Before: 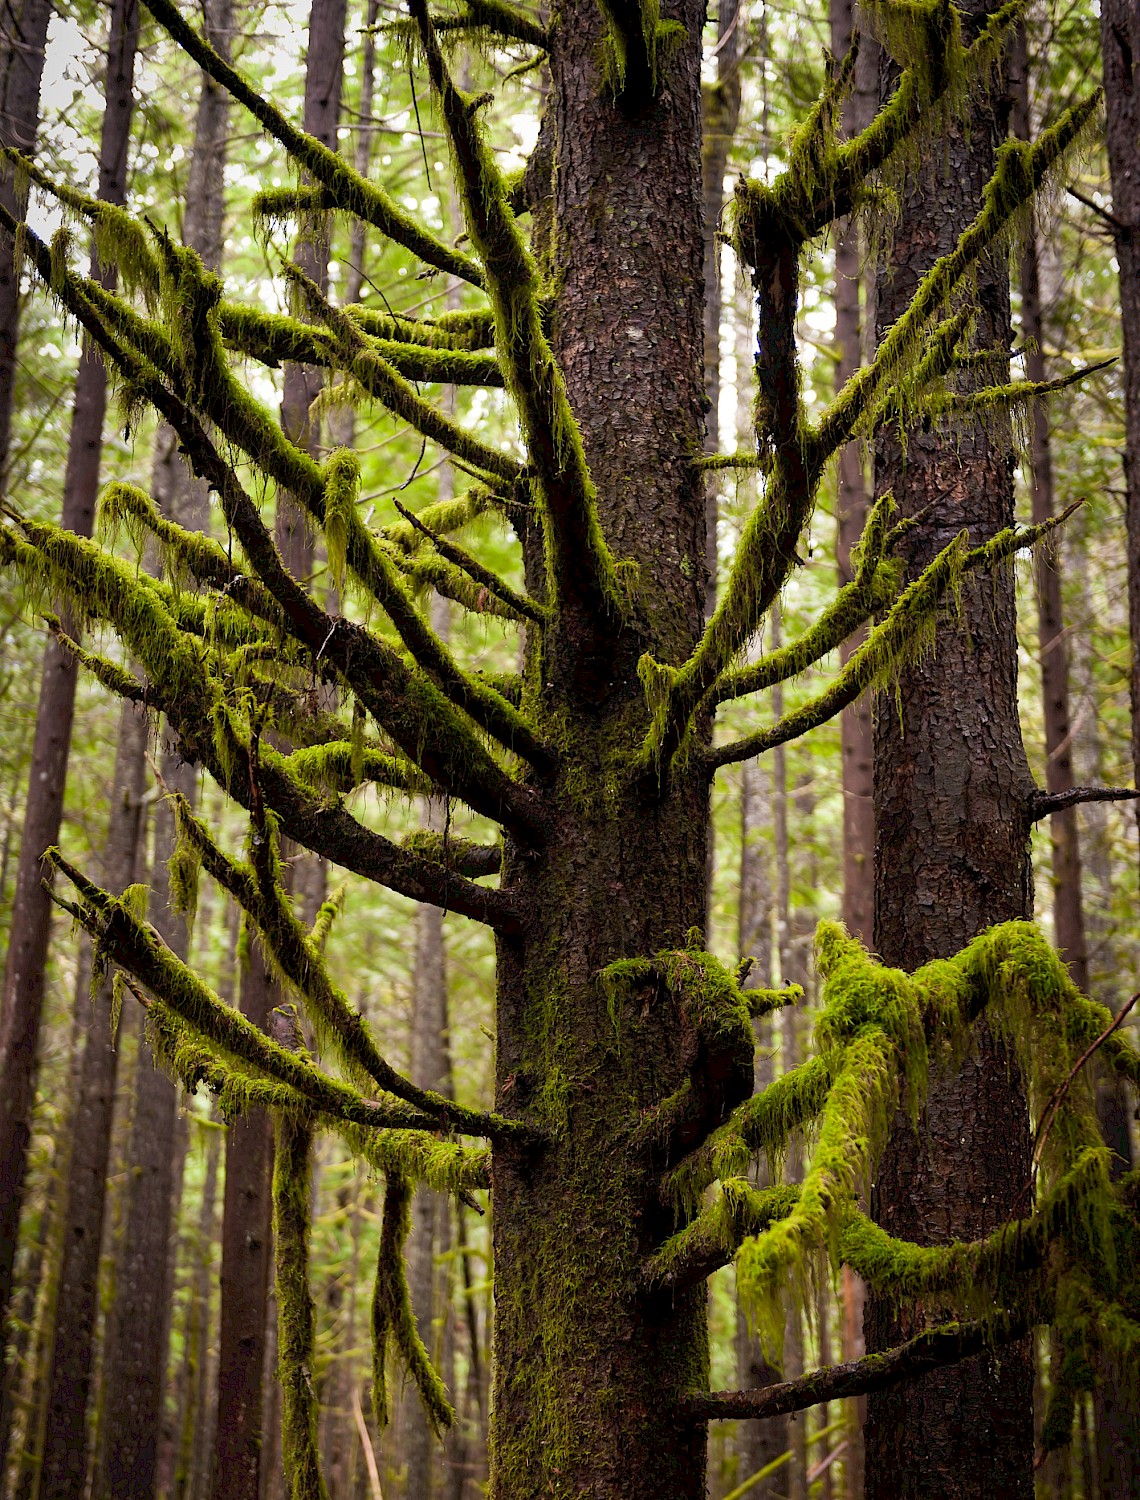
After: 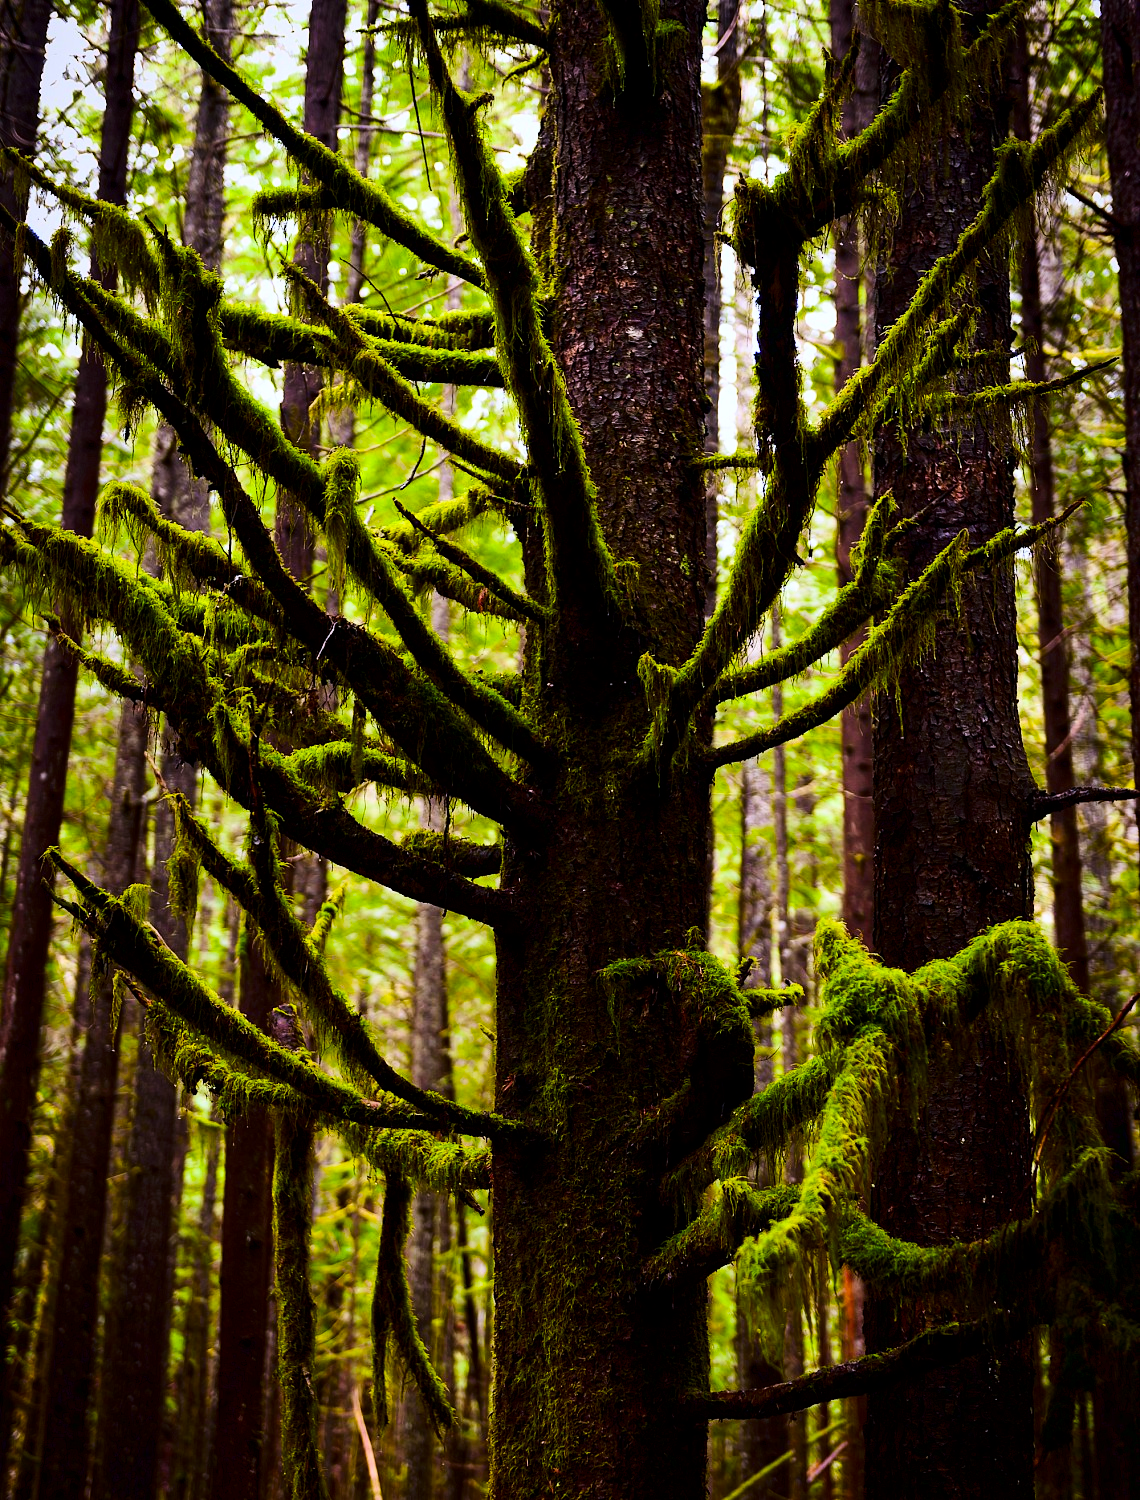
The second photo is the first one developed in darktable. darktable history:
color calibration: illuminant as shot in camera, x 0.358, y 0.373, temperature 4628.91 K
color balance rgb: linear chroma grading › global chroma 15%, perceptual saturation grading › global saturation 30%
tone curve: curves: ch0 [(0, 0) (0.004, 0.001) (0.133, 0.112) (0.325, 0.362) (0.832, 0.893) (1, 1)], color space Lab, linked channels, preserve colors none
contrast brightness saturation: contrast 0.19, brightness -0.24, saturation 0.11
